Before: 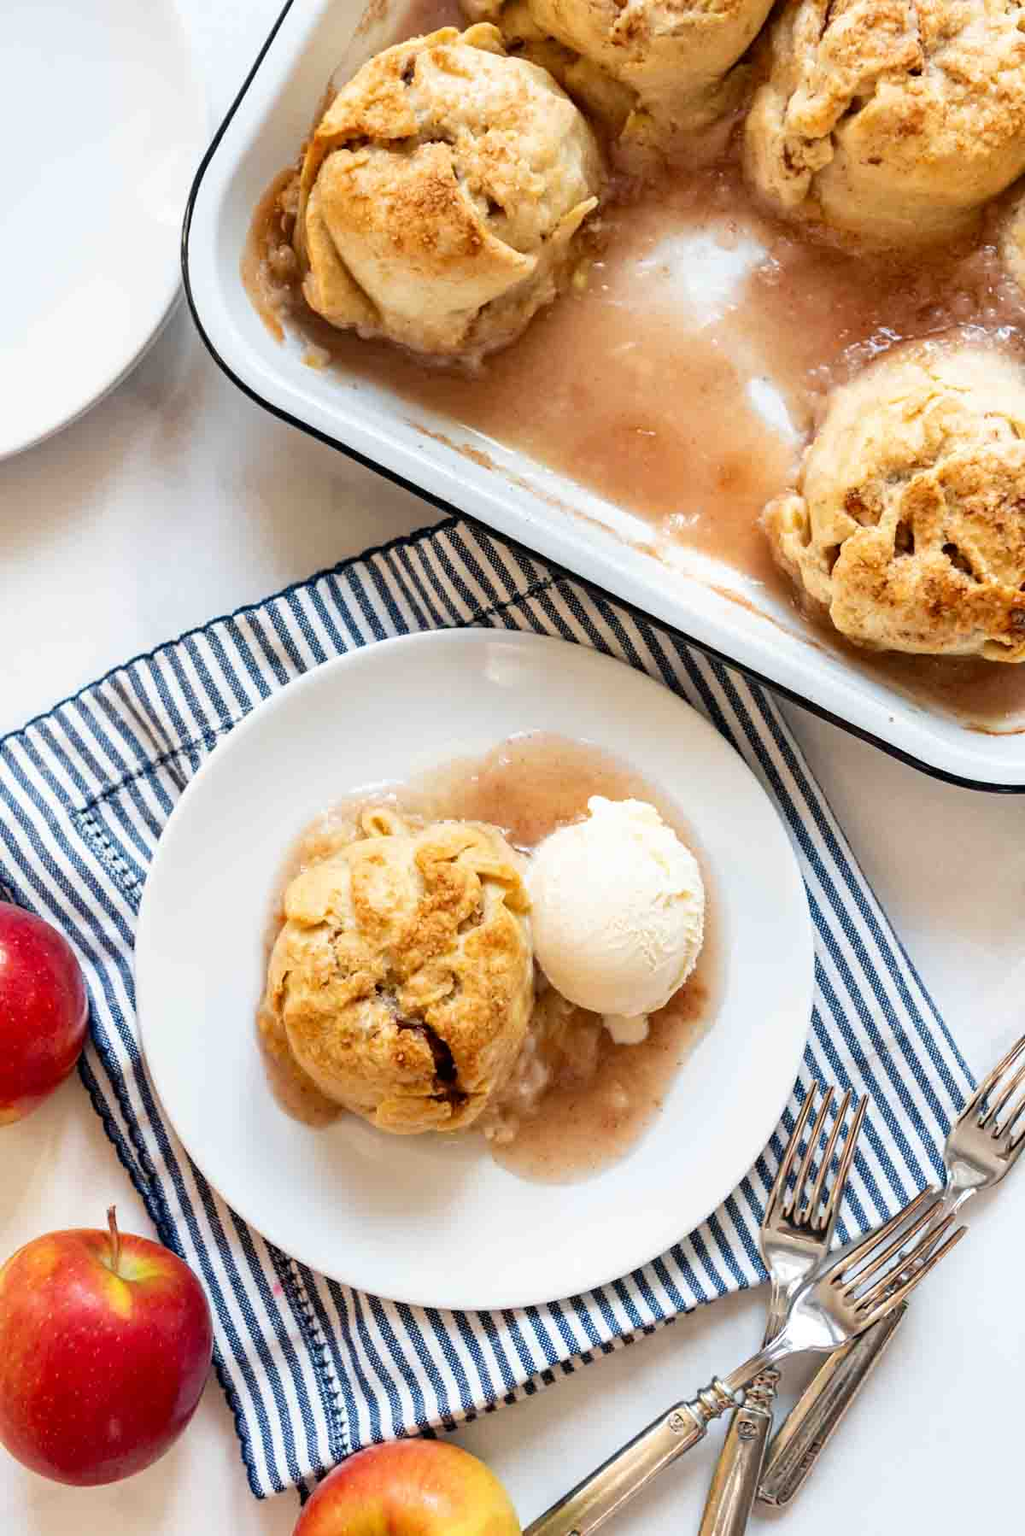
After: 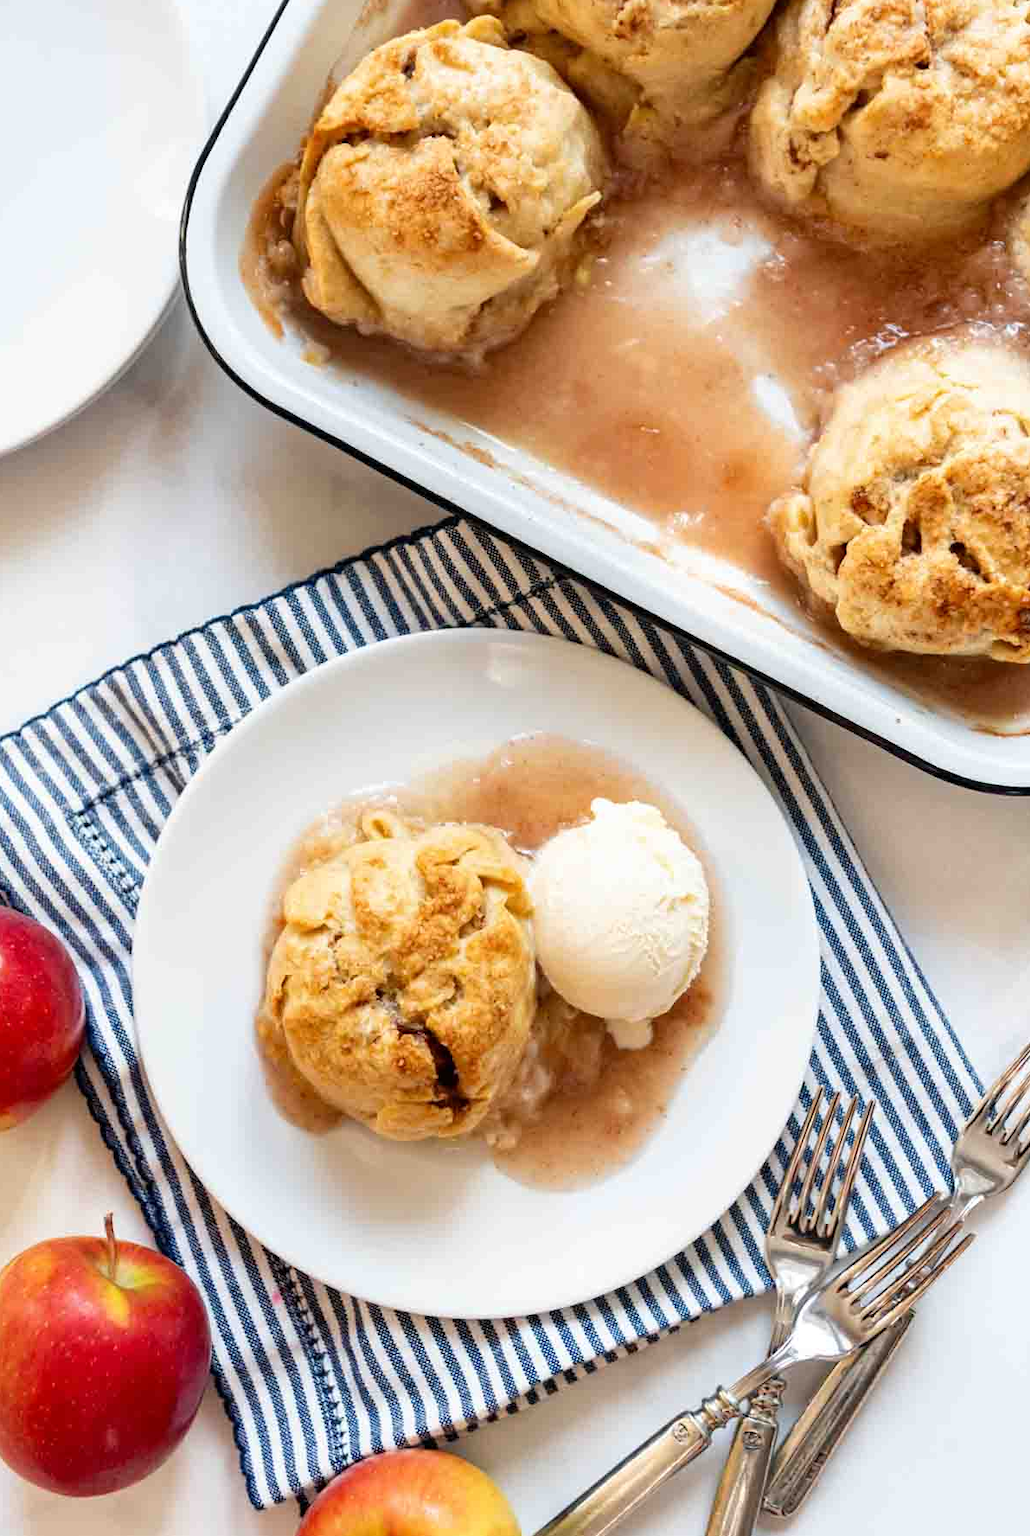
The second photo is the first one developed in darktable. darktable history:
crop: left 0.468%, top 0.533%, right 0.134%, bottom 0.689%
